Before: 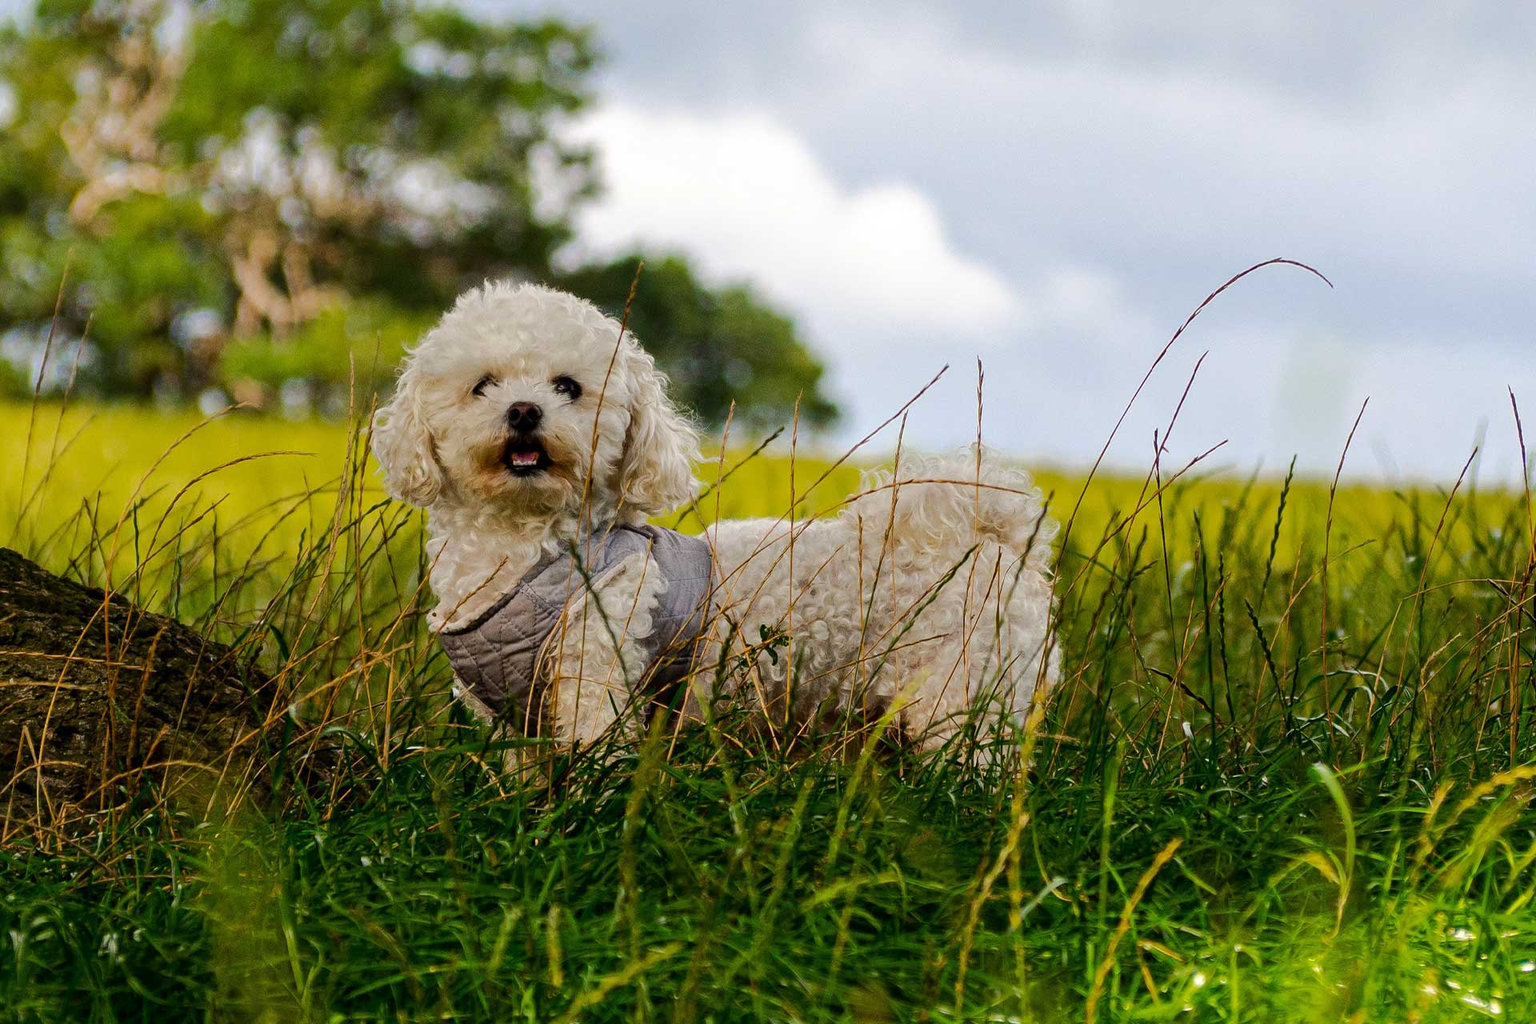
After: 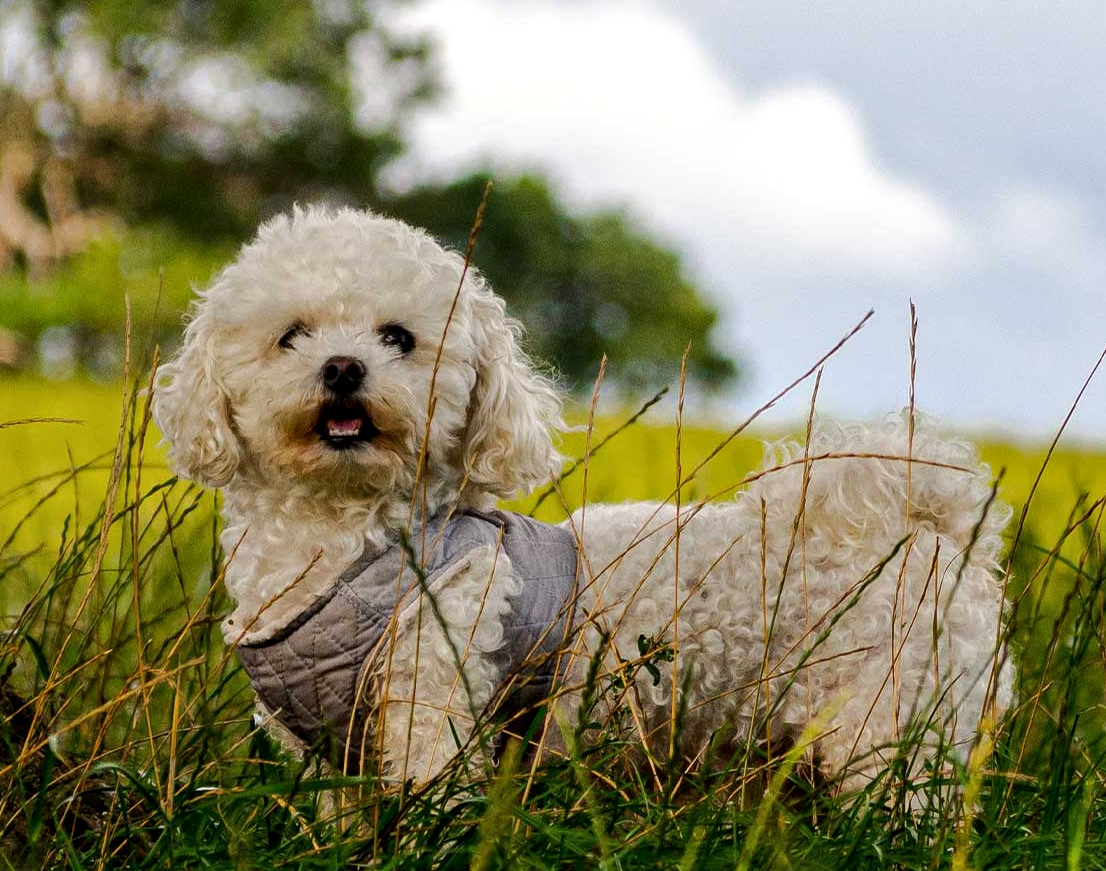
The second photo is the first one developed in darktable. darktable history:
crop: left 16.254%, top 11.413%, right 26.109%, bottom 20.481%
local contrast: highlights 101%, shadows 102%, detail 120%, midtone range 0.2
